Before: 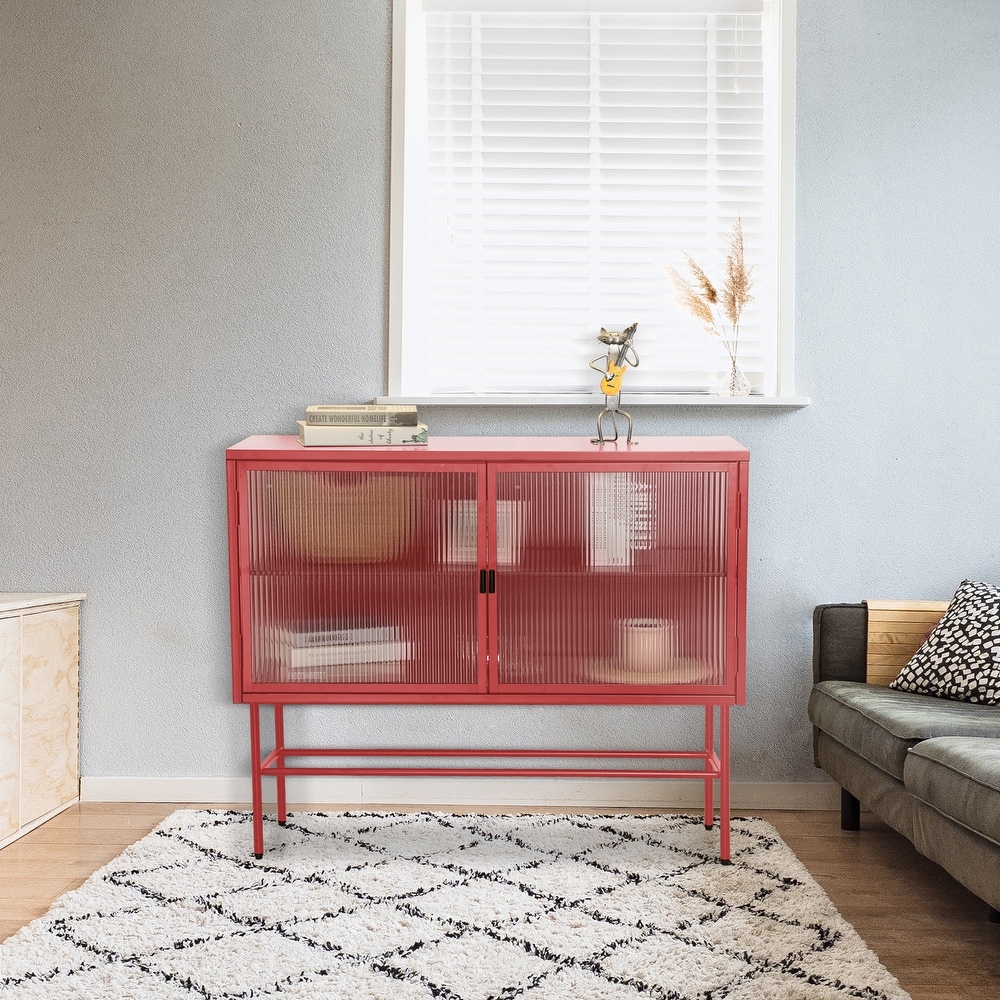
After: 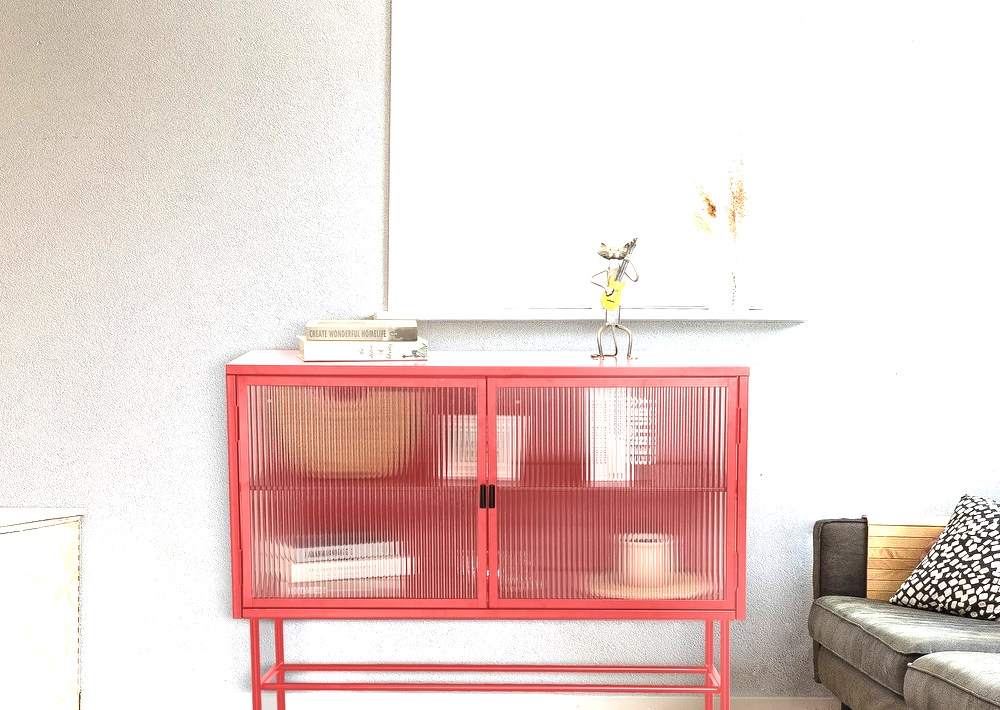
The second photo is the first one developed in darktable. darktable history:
tone equalizer: edges refinement/feathering 500, mask exposure compensation -1.57 EV, preserve details no
crop and rotate: top 8.582%, bottom 20.325%
exposure: black level correction 0, exposure 1 EV, compensate highlight preservation false
